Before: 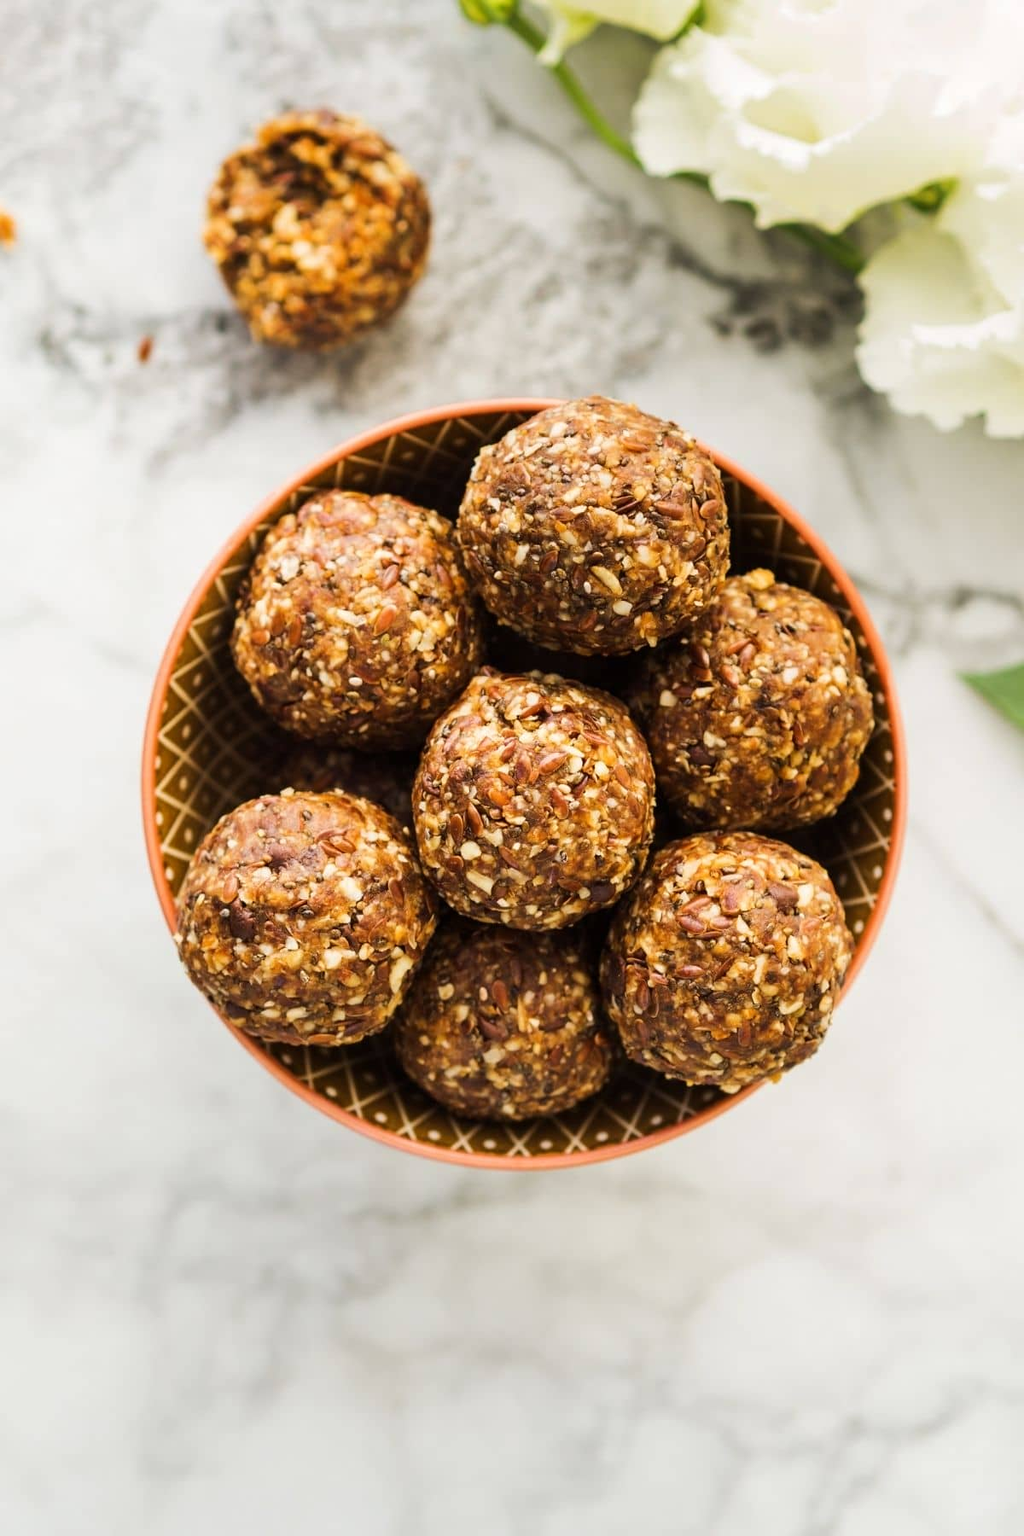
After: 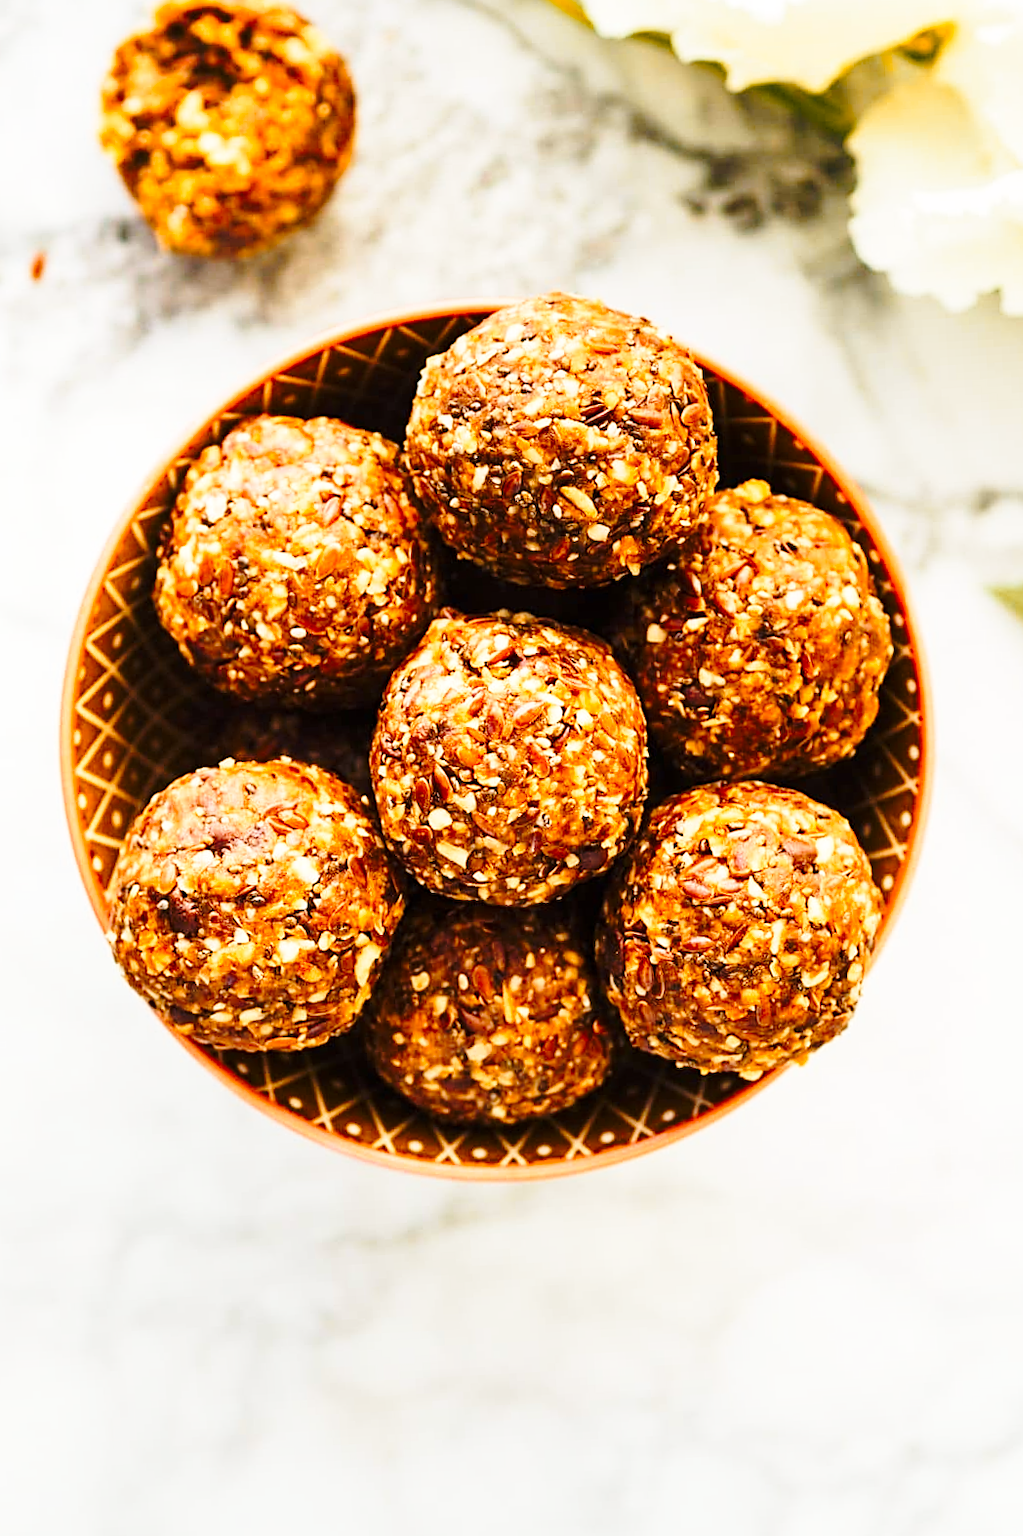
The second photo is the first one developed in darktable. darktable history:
crop and rotate: angle 3.04°, left 5.693%, top 5.687%
base curve: curves: ch0 [(0, 0) (0.036, 0.037) (0.121, 0.228) (0.46, 0.76) (0.859, 0.983) (1, 1)], preserve colors none
sharpen: on, module defaults
color zones: curves: ch0 [(0, 0.499) (0.143, 0.5) (0.286, 0.5) (0.429, 0.476) (0.571, 0.284) (0.714, 0.243) (0.857, 0.449) (1, 0.499)]; ch1 [(0, 0.532) (0.143, 0.645) (0.286, 0.696) (0.429, 0.211) (0.571, 0.504) (0.714, 0.493) (0.857, 0.495) (1, 0.532)]; ch2 [(0, 0.5) (0.143, 0.5) (0.286, 0.427) (0.429, 0.324) (0.571, 0.5) (0.714, 0.5) (0.857, 0.5) (1, 0.5)]
